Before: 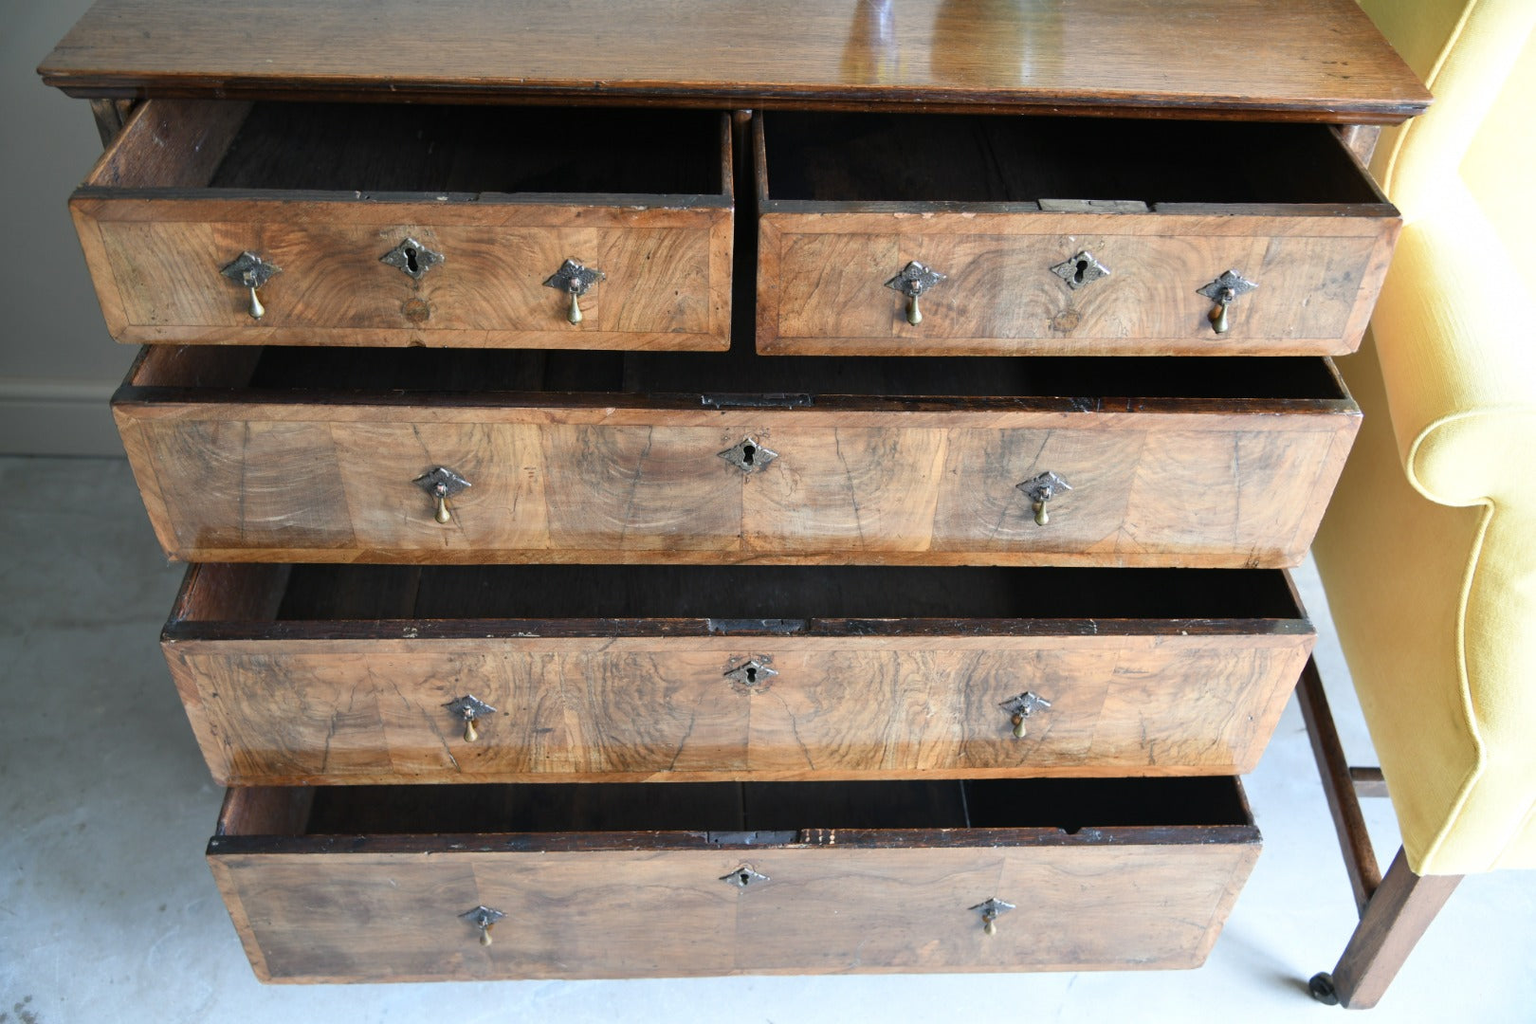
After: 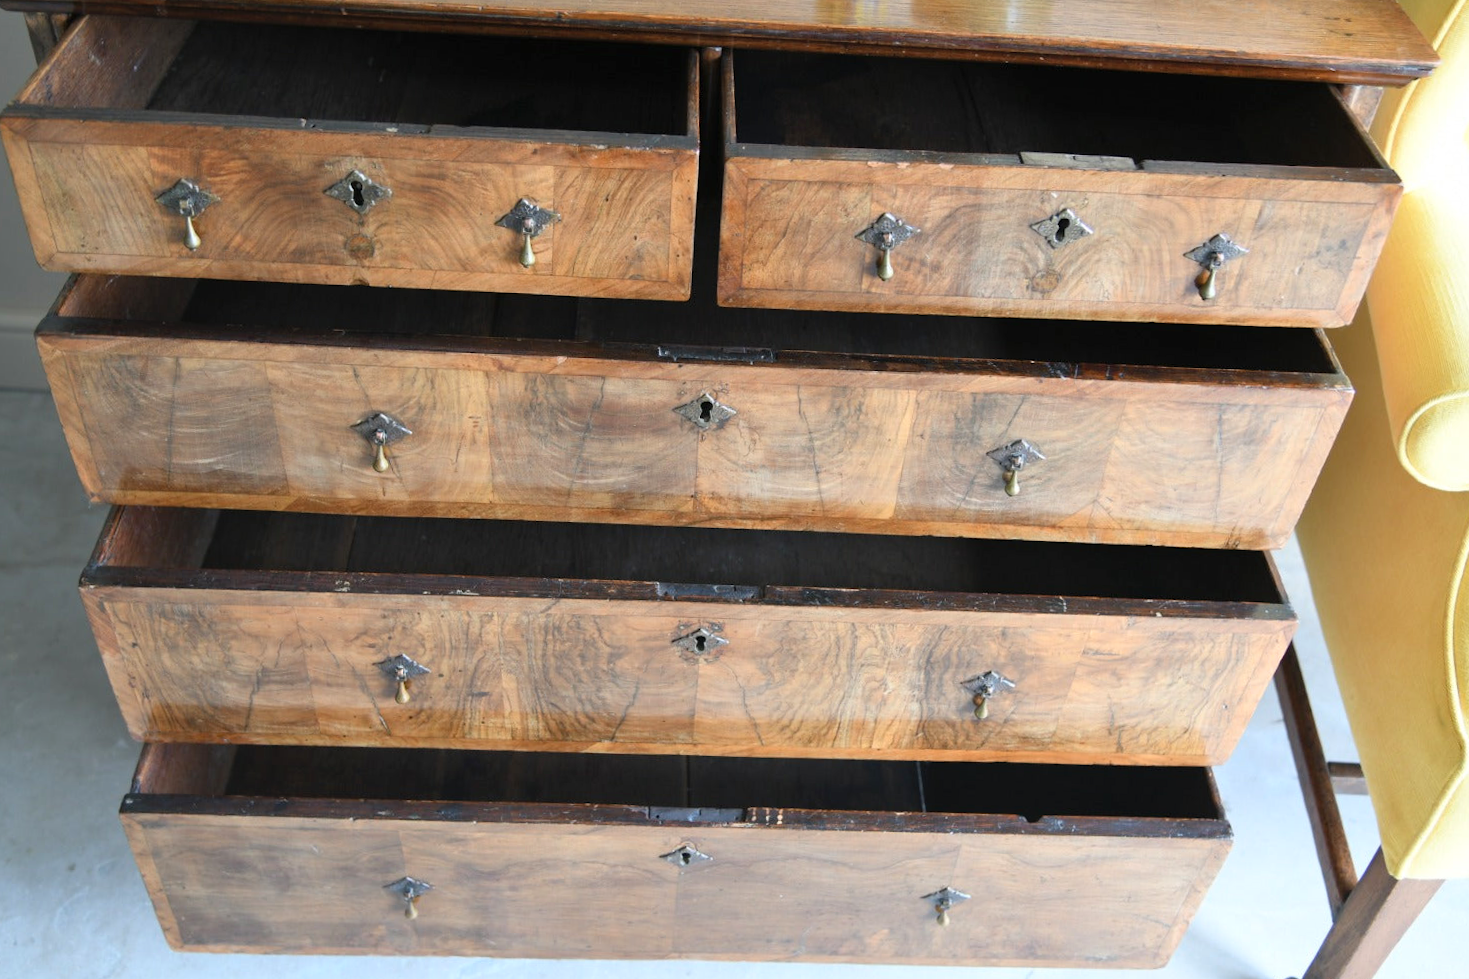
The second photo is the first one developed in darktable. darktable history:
contrast brightness saturation: contrast 0.03, brightness 0.06, saturation 0.13
crop and rotate: angle -1.96°, left 3.097%, top 4.154%, right 1.586%, bottom 0.529%
